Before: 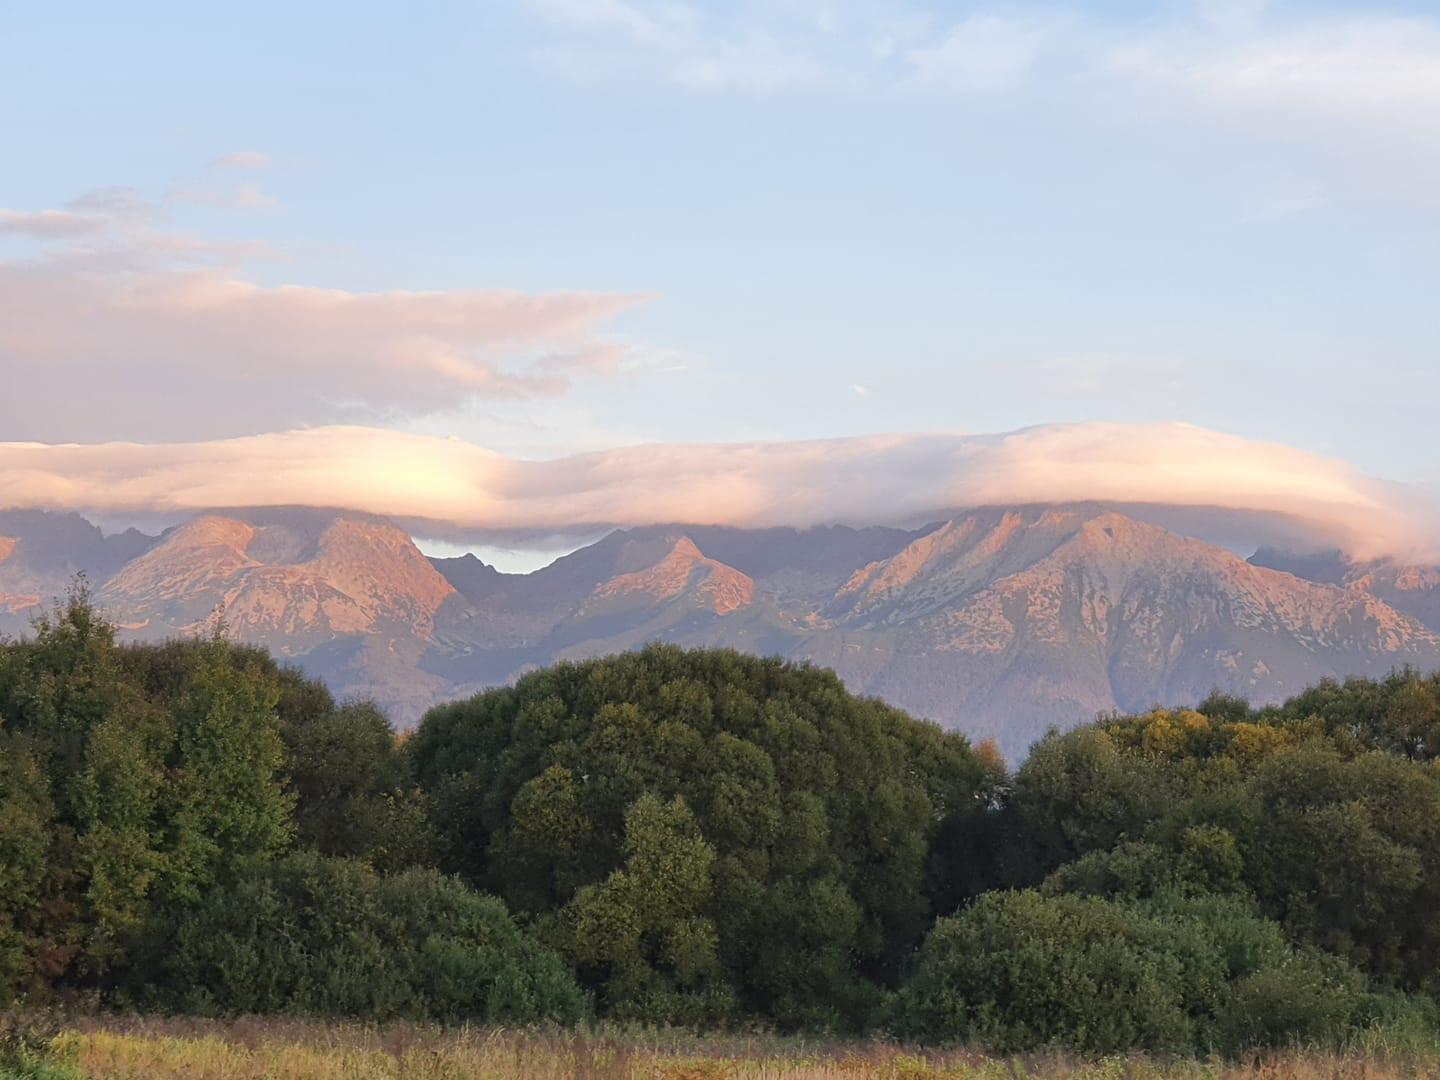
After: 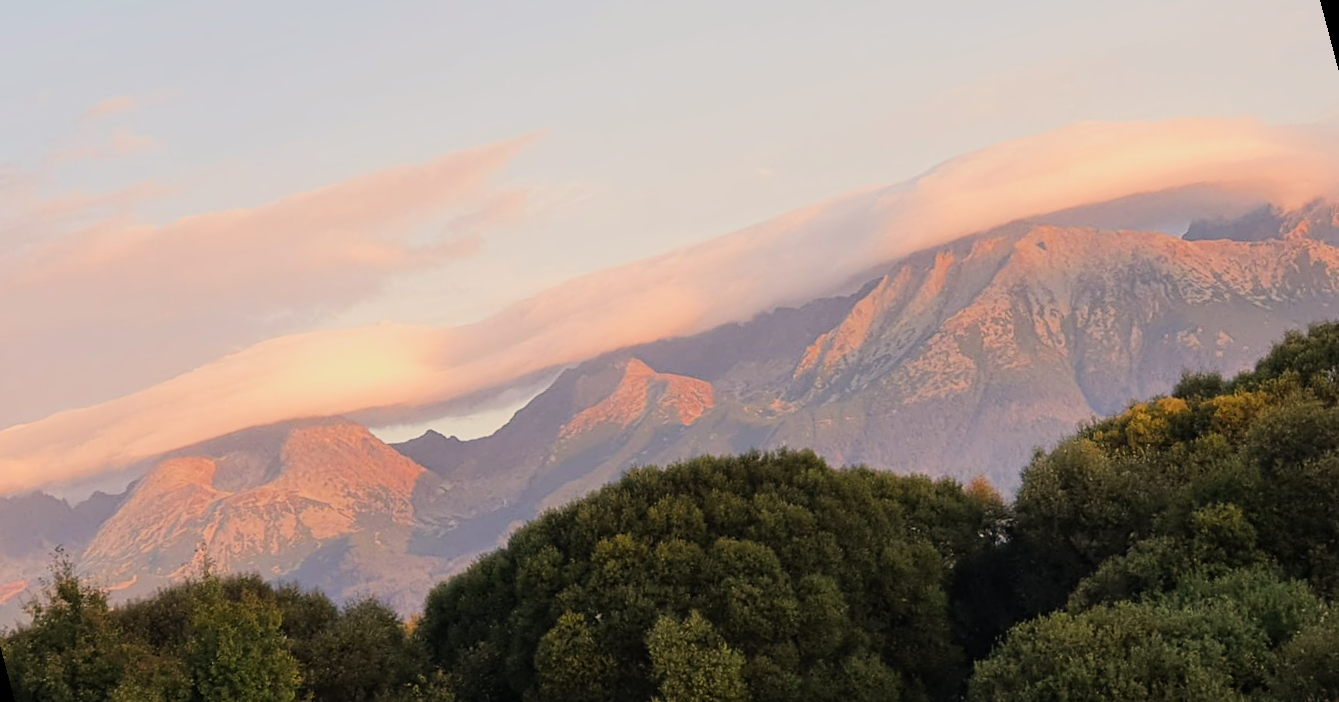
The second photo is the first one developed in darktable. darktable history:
color correction: highlights a* 3.22, highlights b* 1.93, saturation 1.19
white balance: red 1.045, blue 0.932
filmic rgb: black relative exposure -7.5 EV, white relative exposure 5 EV, hardness 3.31, contrast 1.3, contrast in shadows safe
rotate and perspective: rotation -14.8°, crop left 0.1, crop right 0.903, crop top 0.25, crop bottom 0.748
